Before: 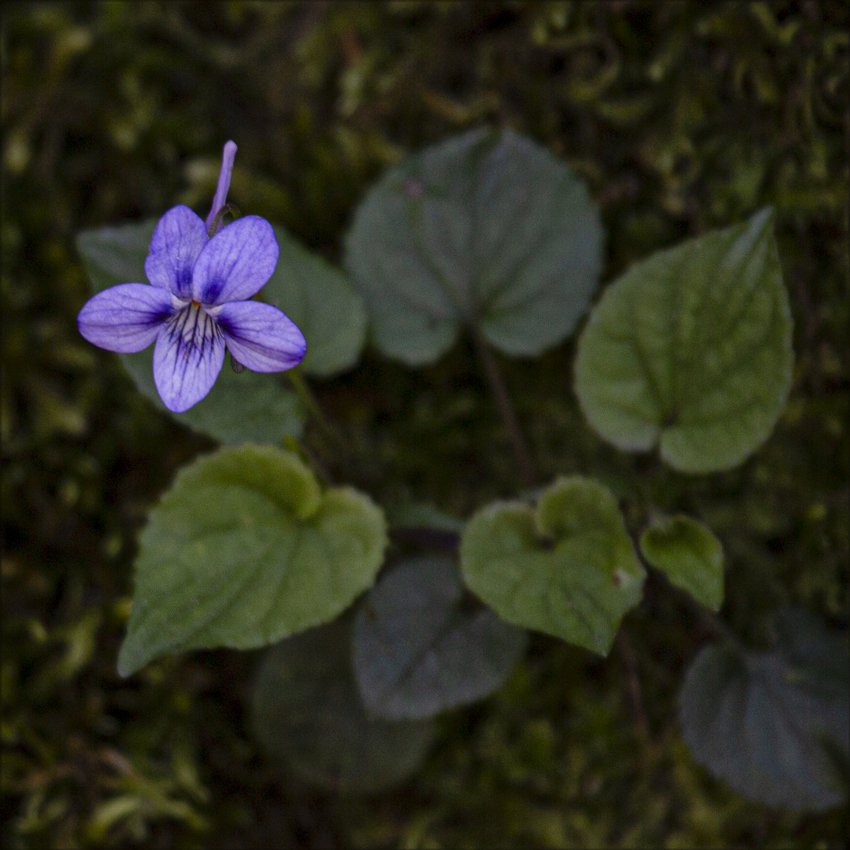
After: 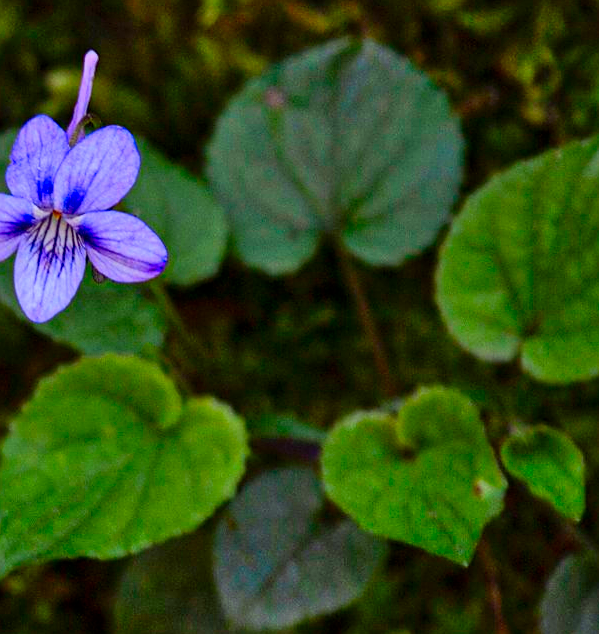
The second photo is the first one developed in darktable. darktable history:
shadows and highlights: radius 102.03, shadows 50.62, highlights -64.44, soften with gaussian
color correction: highlights a* -10.85, highlights b* 9.87, saturation 1.71
sharpen: on, module defaults
crop and rotate: left 16.563%, top 10.731%, right 12.864%, bottom 14.677%
